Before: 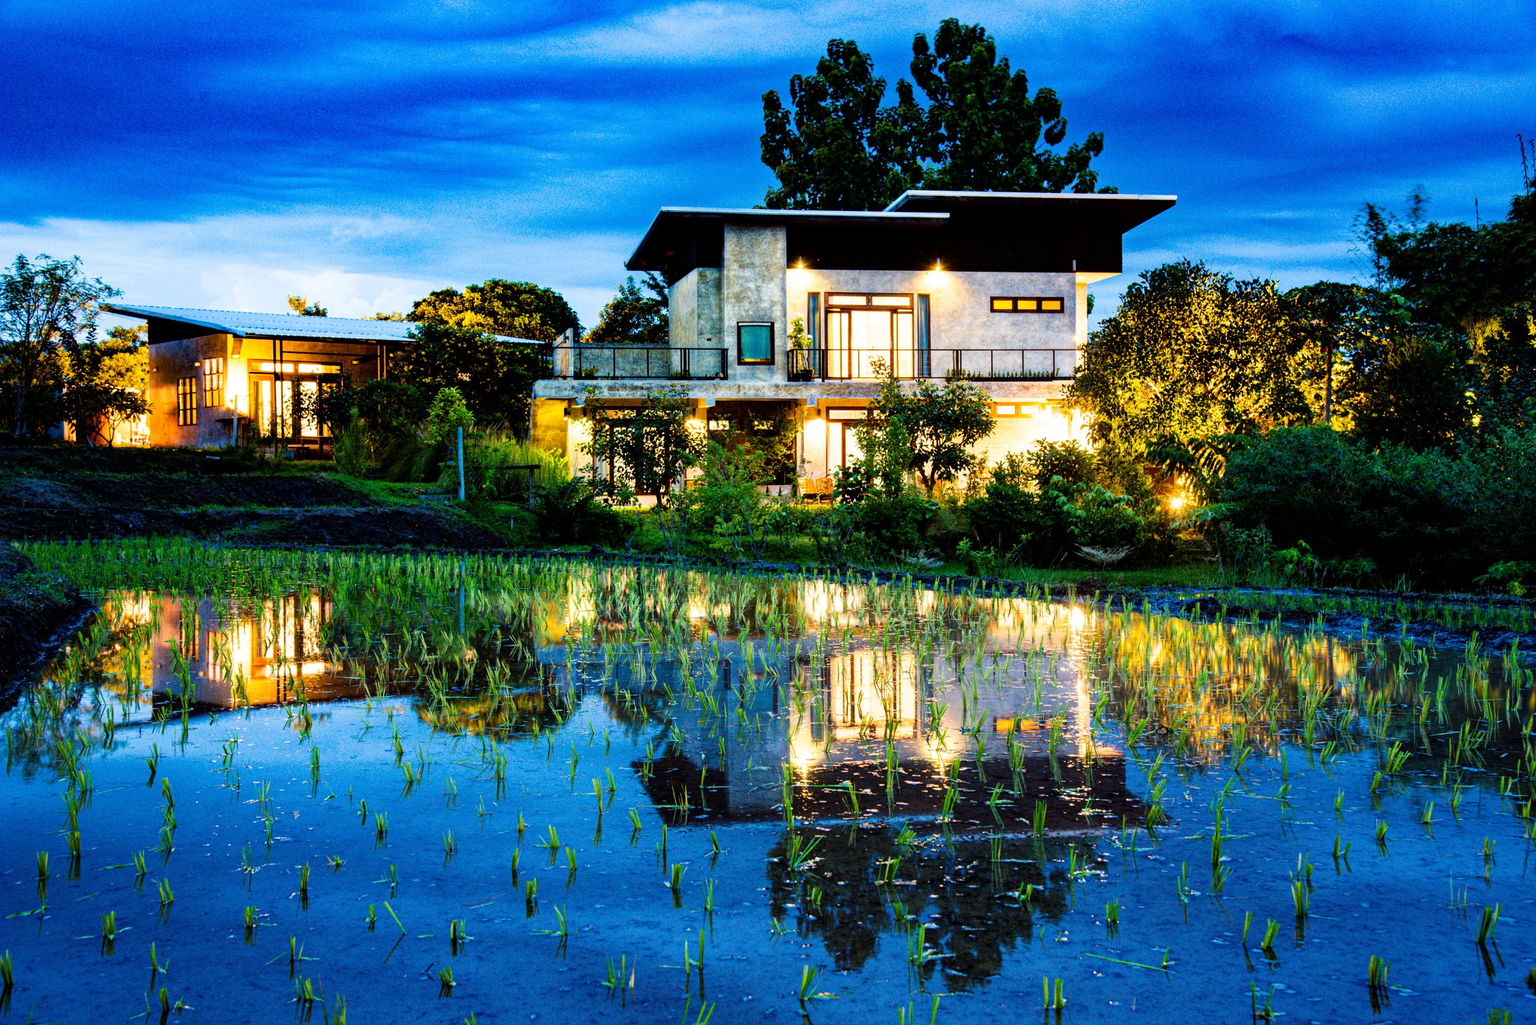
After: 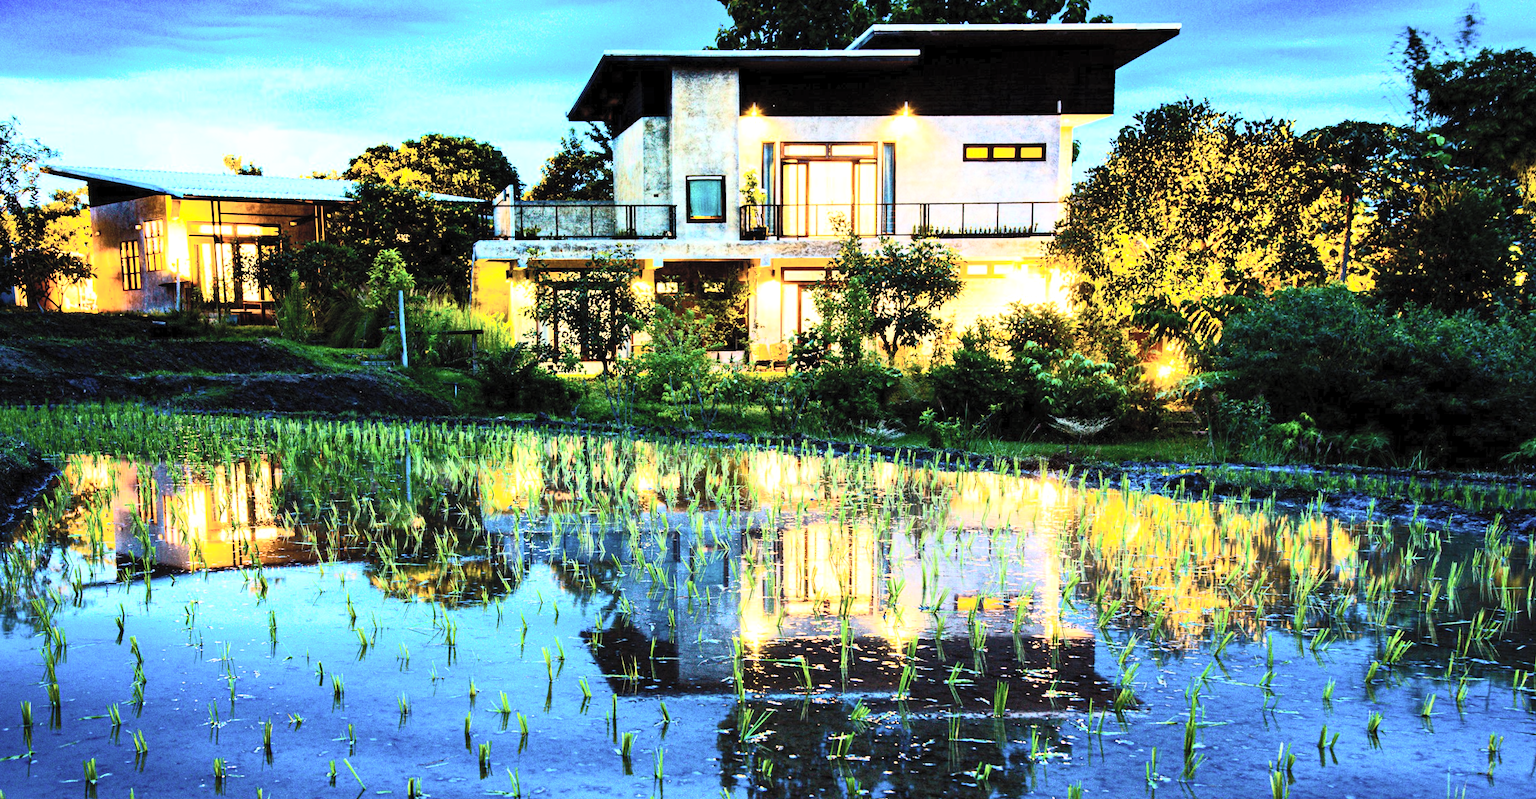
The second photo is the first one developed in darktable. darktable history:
tone equalizer: -8 EV -0.417 EV, -7 EV -0.389 EV, -6 EV -0.333 EV, -5 EV -0.222 EV, -3 EV 0.222 EV, -2 EV 0.333 EV, -1 EV 0.389 EV, +0 EV 0.417 EV, edges refinement/feathering 500, mask exposure compensation -1.57 EV, preserve details no
contrast brightness saturation: contrast 0.39, brightness 0.53
crop and rotate: top 15.774%, bottom 5.506%
rotate and perspective: rotation 0.062°, lens shift (vertical) 0.115, lens shift (horizontal) -0.133, crop left 0.047, crop right 0.94, crop top 0.061, crop bottom 0.94
